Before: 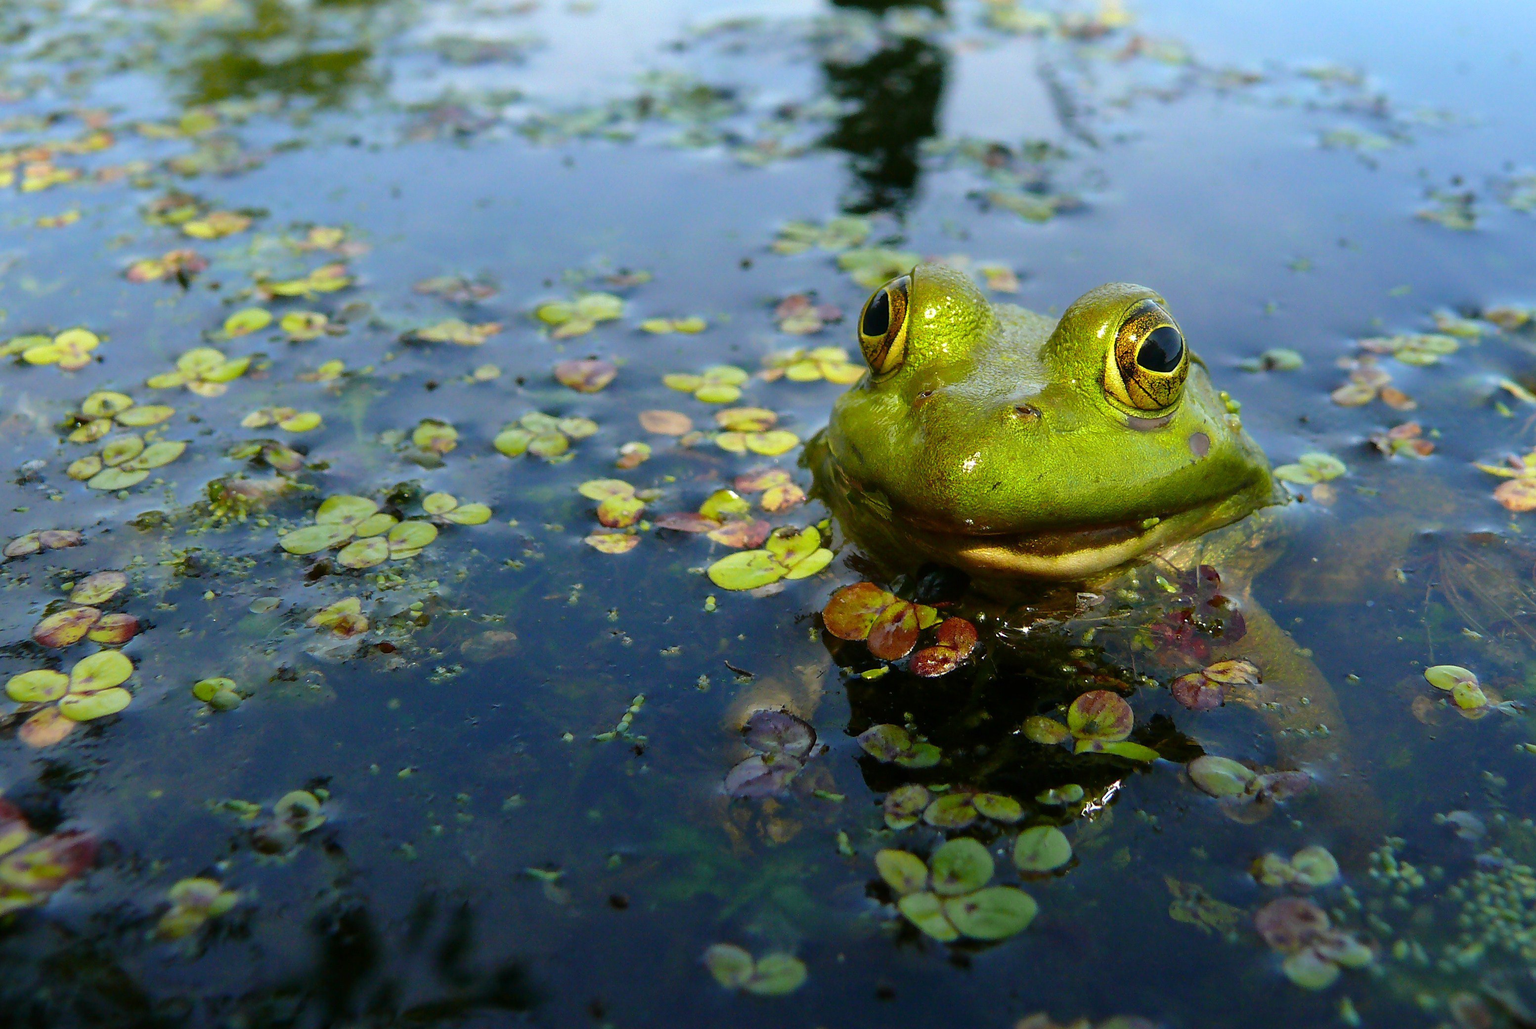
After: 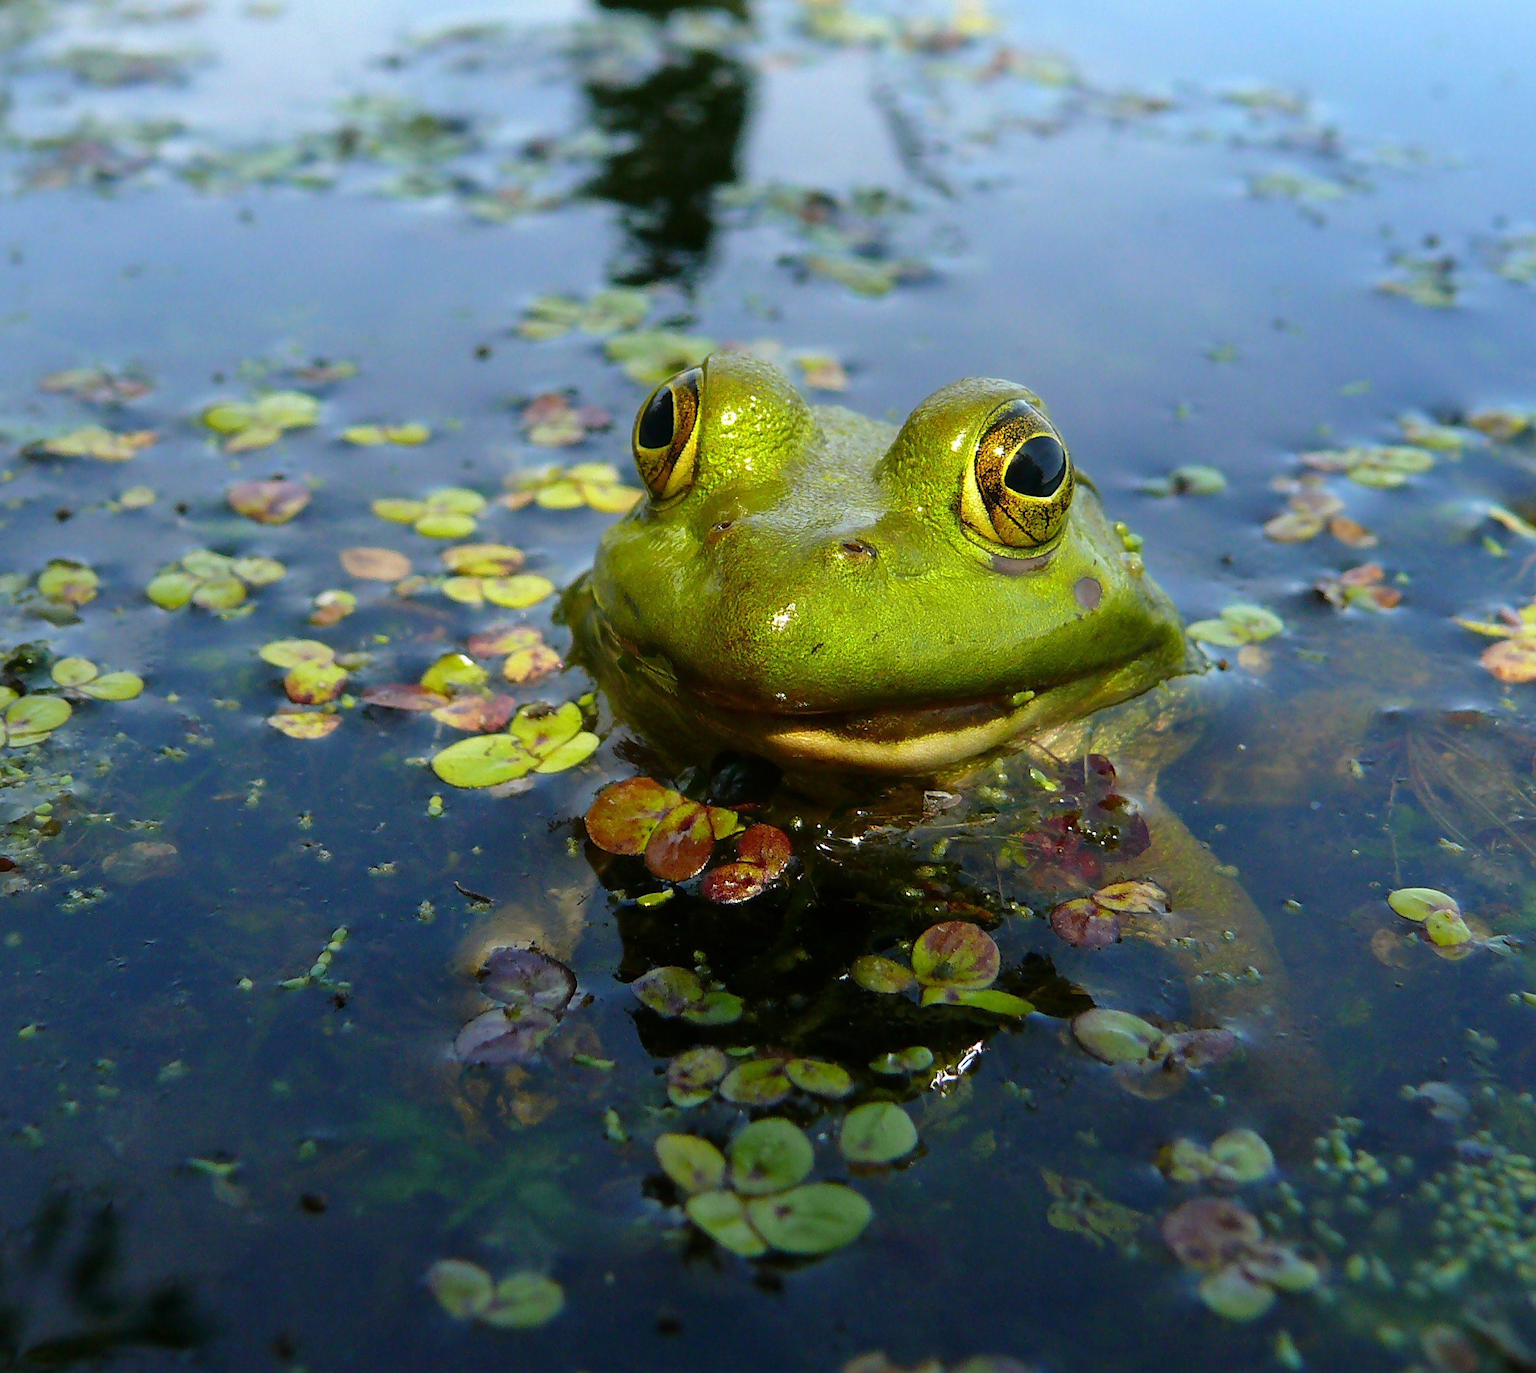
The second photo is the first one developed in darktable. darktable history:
crop and rotate: left 25.018%
